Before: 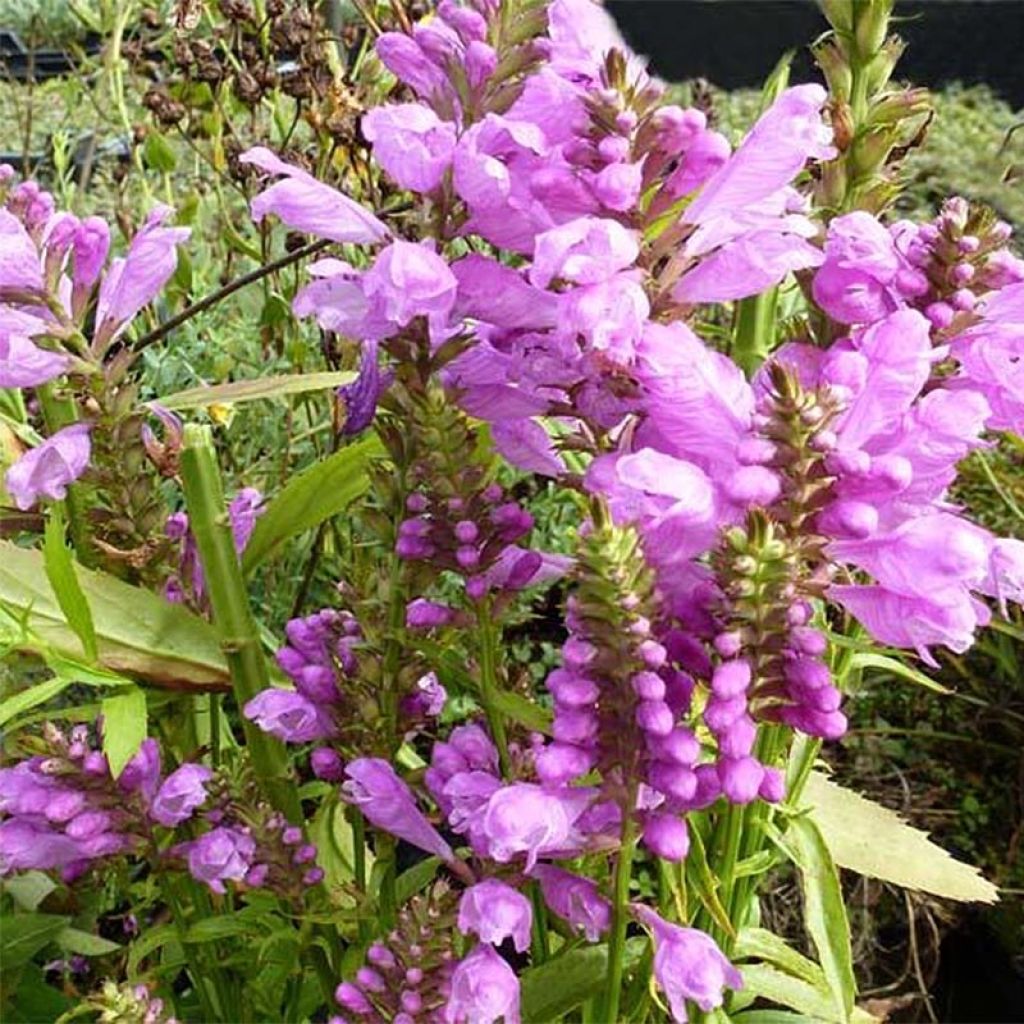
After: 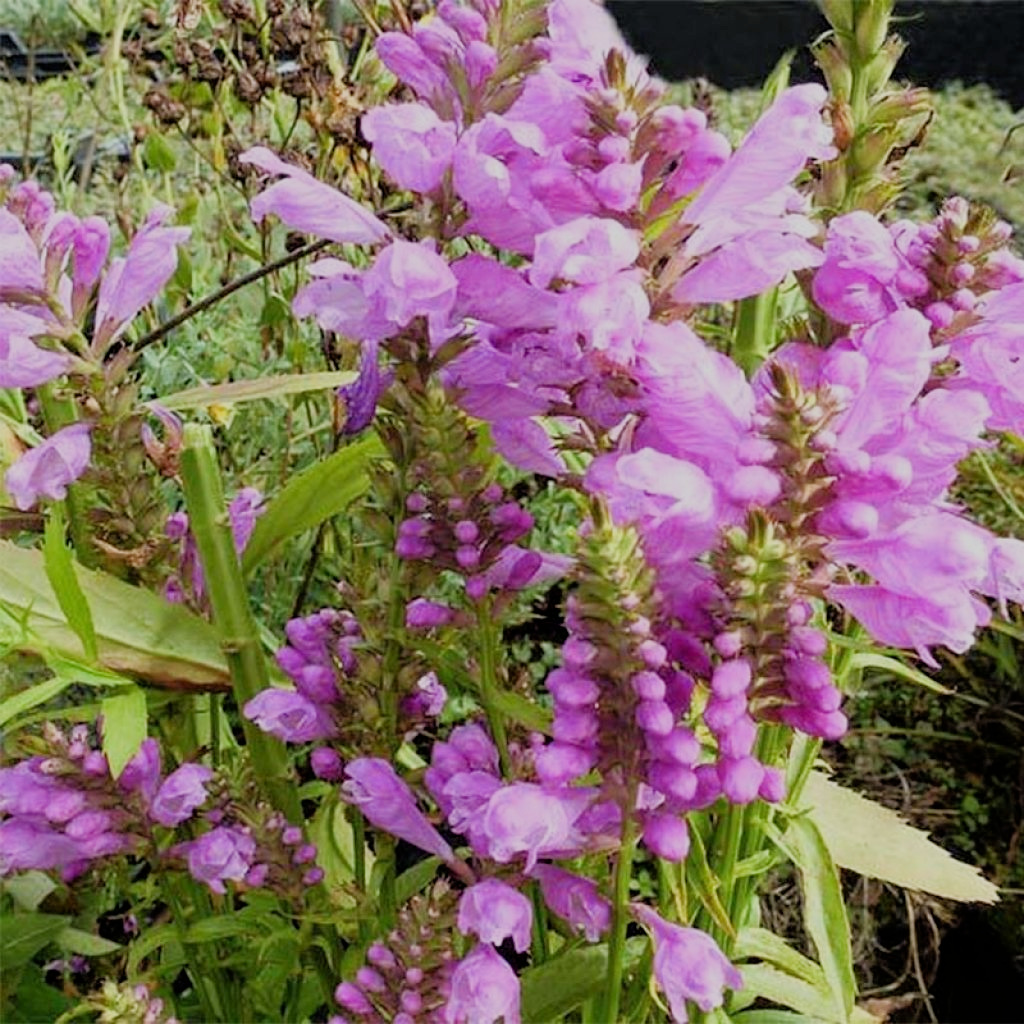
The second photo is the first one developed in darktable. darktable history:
rgb curve: curves: ch0 [(0, 0) (0.053, 0.068) (0.122, 0.128) (1, 1)]
filmic rgb: black relative exposure -7.32 EV, white relative exposure 5.09 EV, hardness 3.2
